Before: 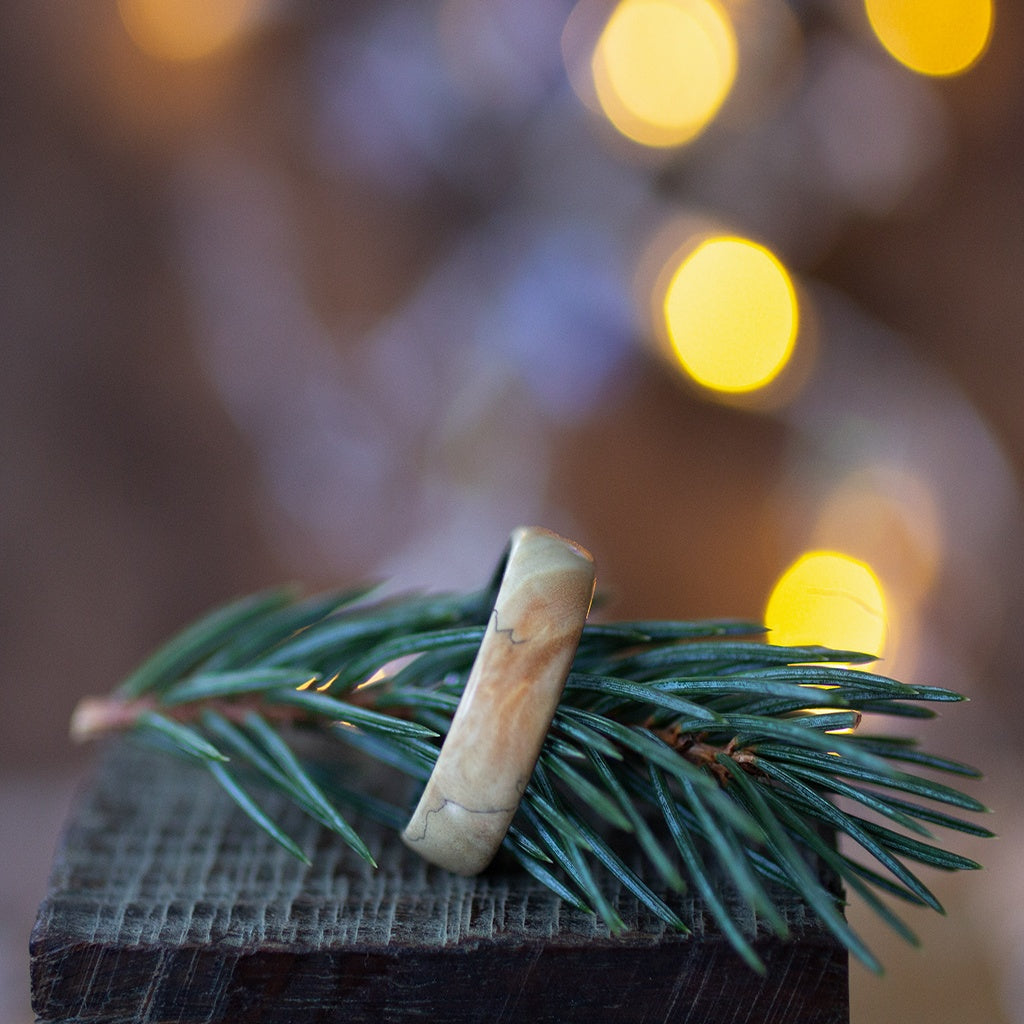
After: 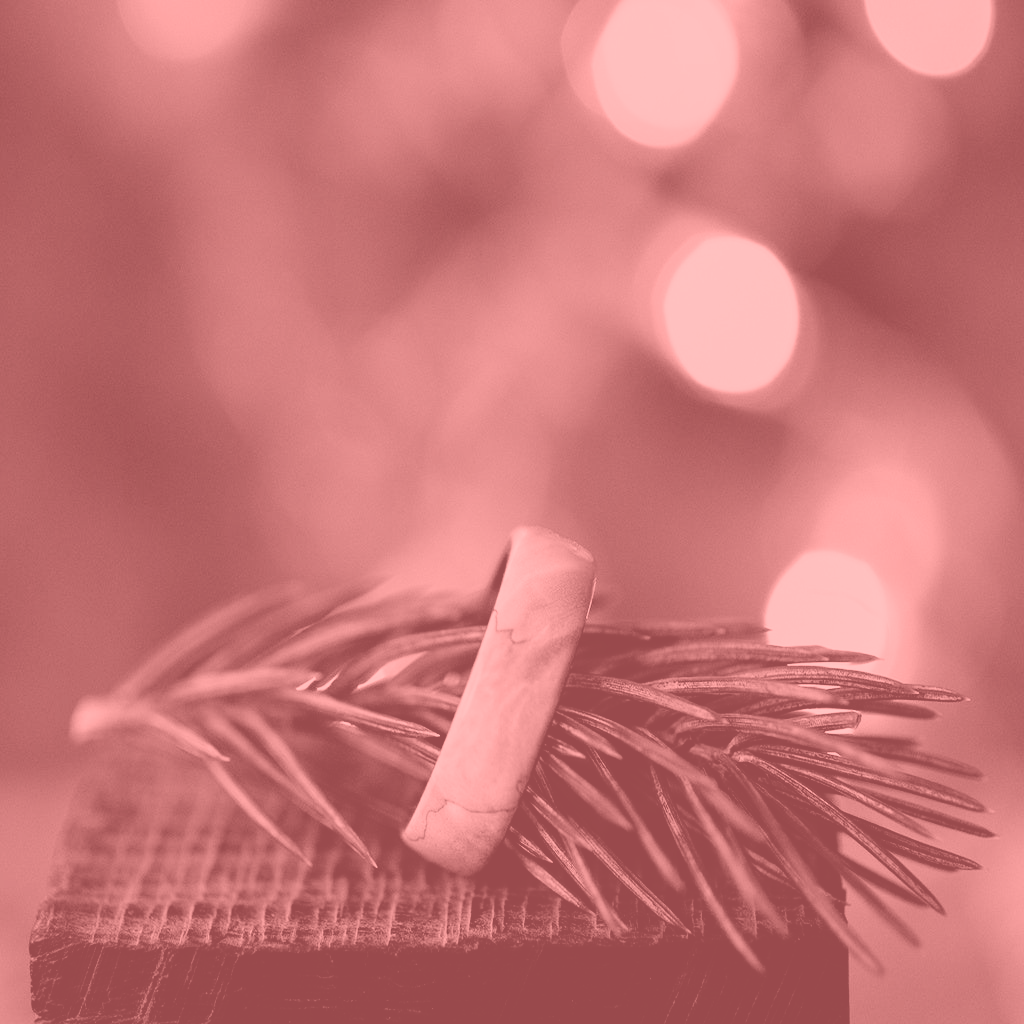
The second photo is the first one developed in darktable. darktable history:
filmic rgb: black relative exposure -5 EV, hardness 2.88, contrast 1.3, highlights saturation mix -30%
colorize: saturation 51%, source mix 50.67%, lightness 50.67%
contrast brightness saturation: contrast 0.1, brightness 0.03, saturation 0.09
white balance: red 1.138, green 0.996, blue 0.812
